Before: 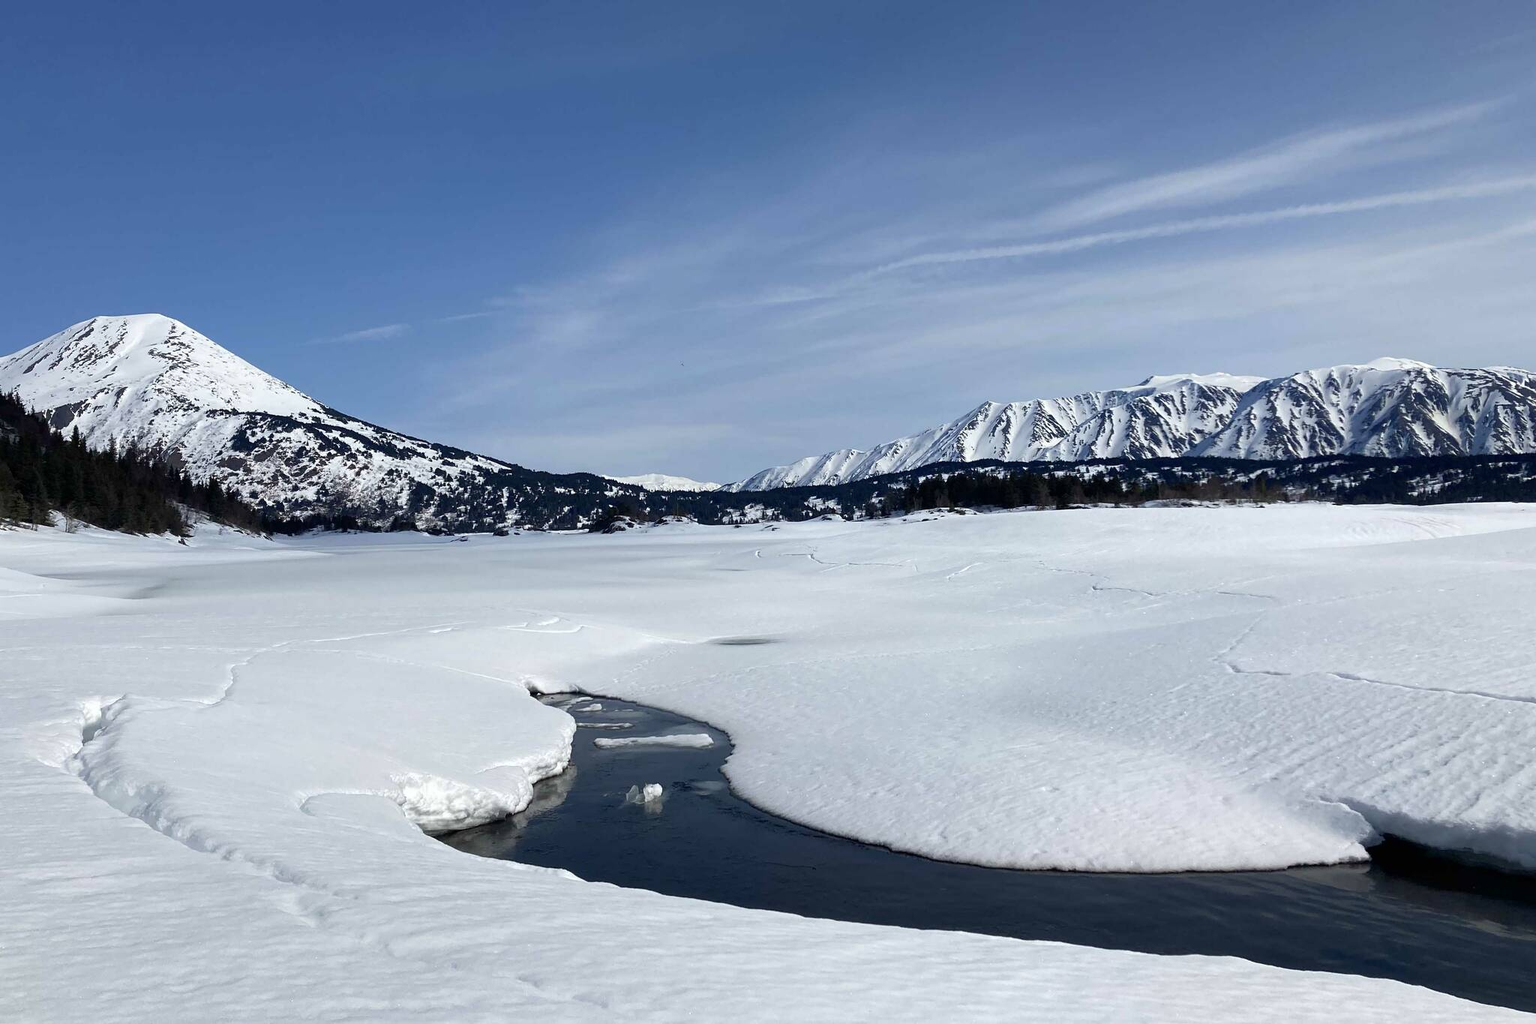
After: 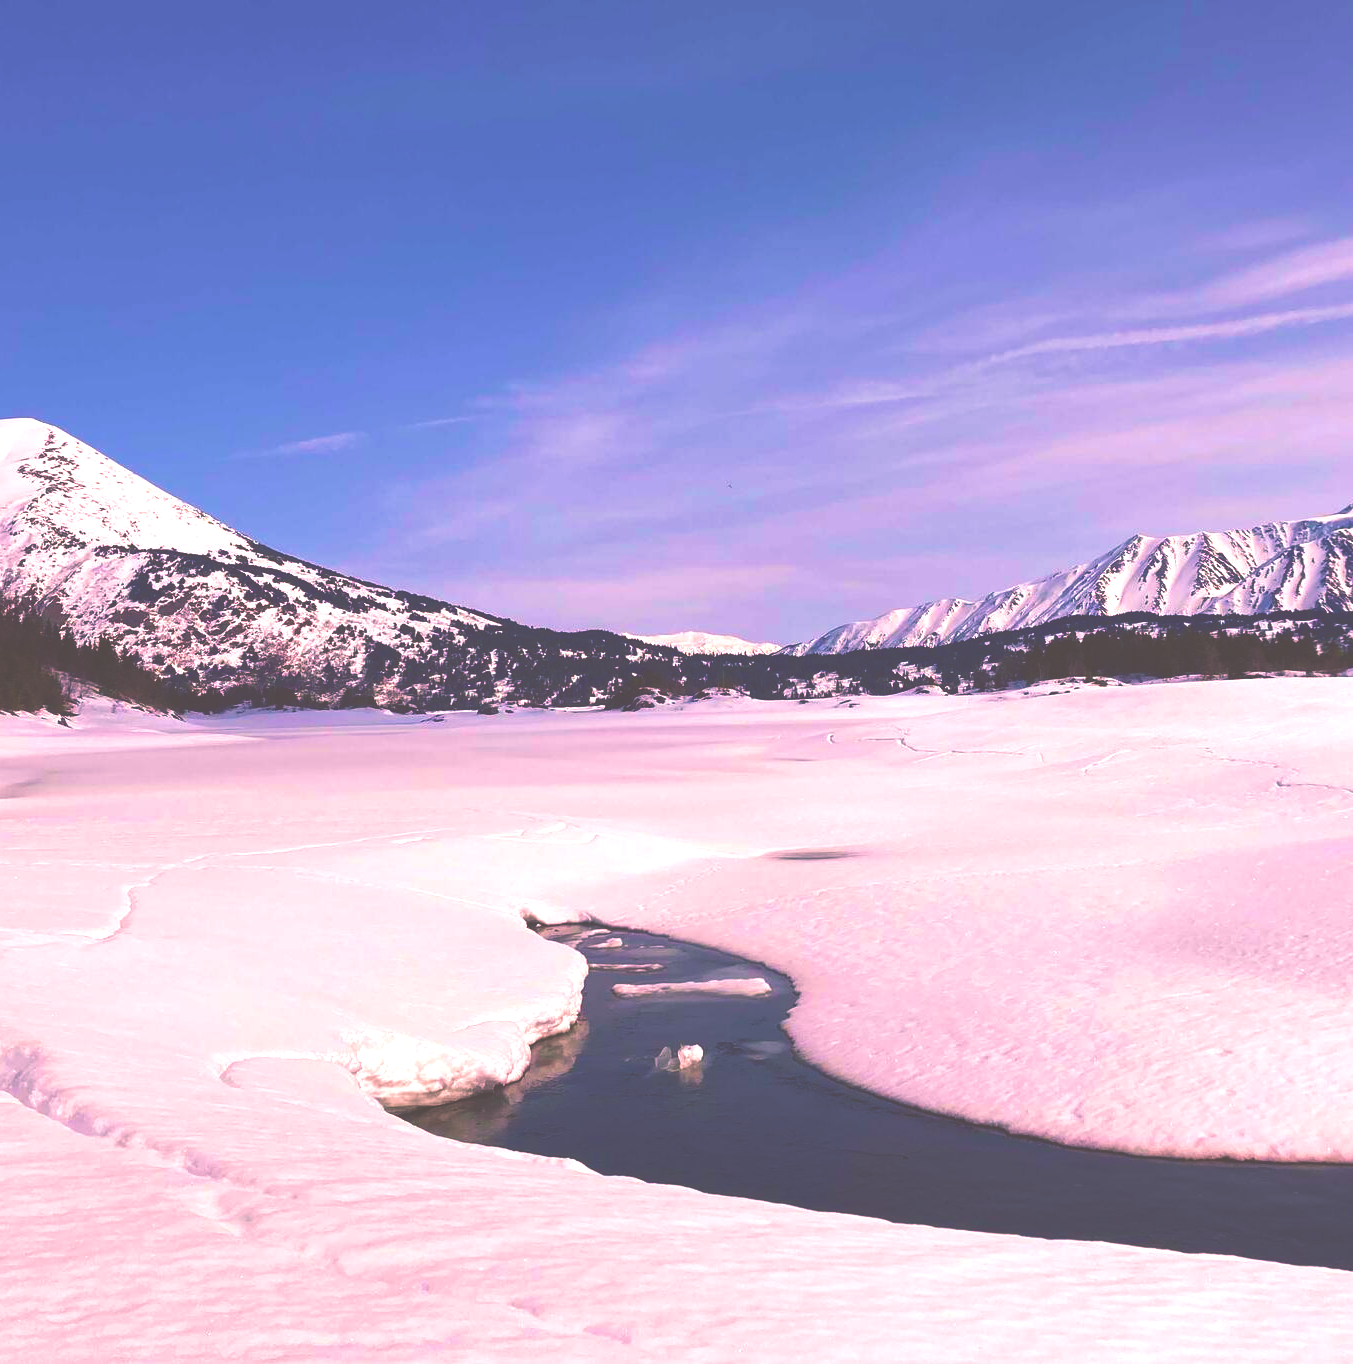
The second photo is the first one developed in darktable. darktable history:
exposure: black level correction -0.086, compensate exposure bias true, compensate highlight preservation false
crop and rotate: left 8.832%, right 25.098%
color correction: highlights a* 14.53, highlights b* 4.91
contrast brightness saturation: saturation -0.048
color balance rgb: shadows lift › chroma 2.864%, shadows lift › hue 188.65°, highlights gain › chroma 2.449%, highlights gain › hue 35.48°, perceptual saturation grading › global saturation 16.038%, perceptual brilliance grading › highlights 13.17%, perceptual brilliance grading › mid-tones 7.772%, perceptual brilliance grading › shadows -17.346%, global vibrance 40.188%
velvia: strength 73.65%
